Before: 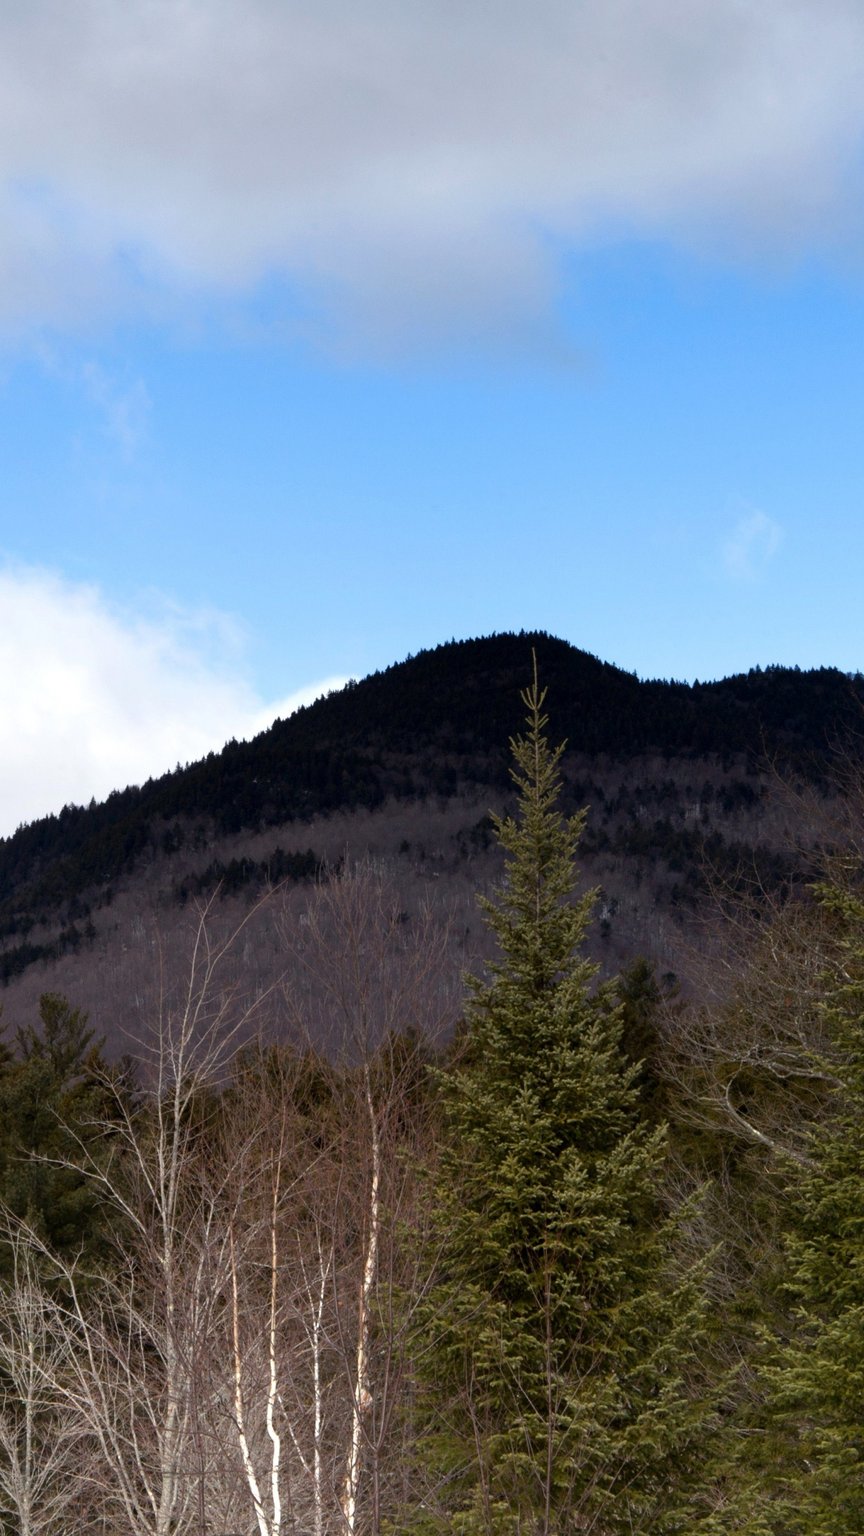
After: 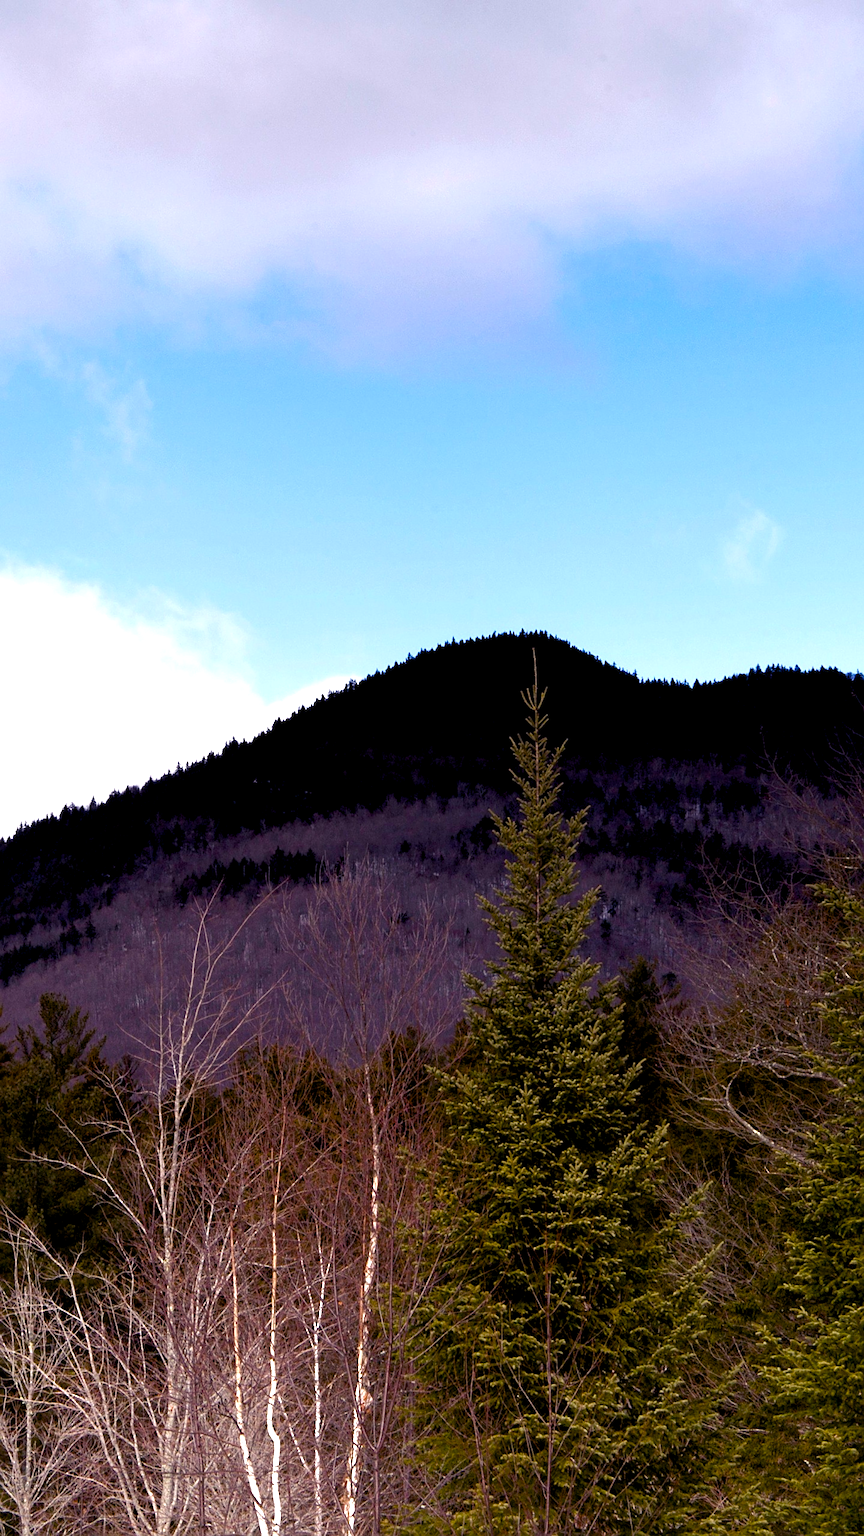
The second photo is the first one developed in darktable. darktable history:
white balance: red 1.05, blue 1.072
sharpen: on, module defaults
color balance rgb: shadows lift › luminance -21.66%, shadows lift › chroma 6.57%, shadows lift › hue 270°, power › chroma 0.68%, power › hue 60°, highlights gain › luminance 6.08%, highlights gain › chroma 1.33%, highlights gain › hue 90°, global offset › luminance -0.87%, perceptual saturation grading › global saturation 26.86%, perceptual saturation grading › highlights -28.39%, perceptual saturation grading › mid-tones 15.22%, perceptual saturation grading › shadows 33.98%, perceptual brilliance grading › highlights 10%, perceptual brilliance grading › mid-tones 5%
